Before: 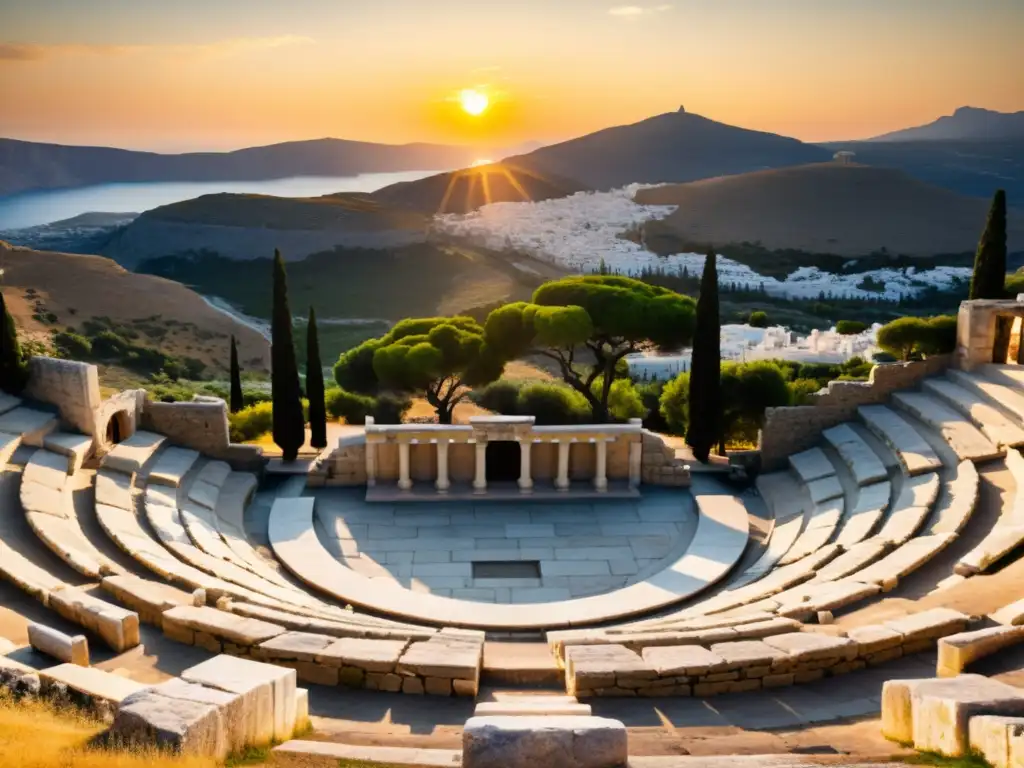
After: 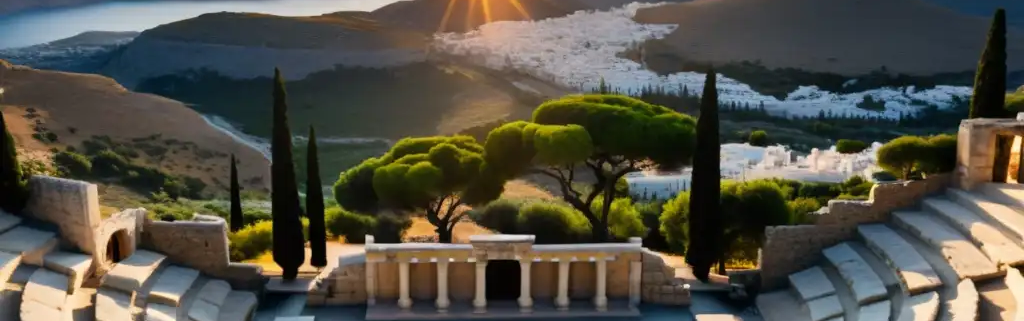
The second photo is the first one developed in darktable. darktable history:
crop and rotate: top 23.604%, bottom 34.565%
tone equalizer: edges refinement/feathering 500, mask exposure compensation -1.57 EV, preserve details no
